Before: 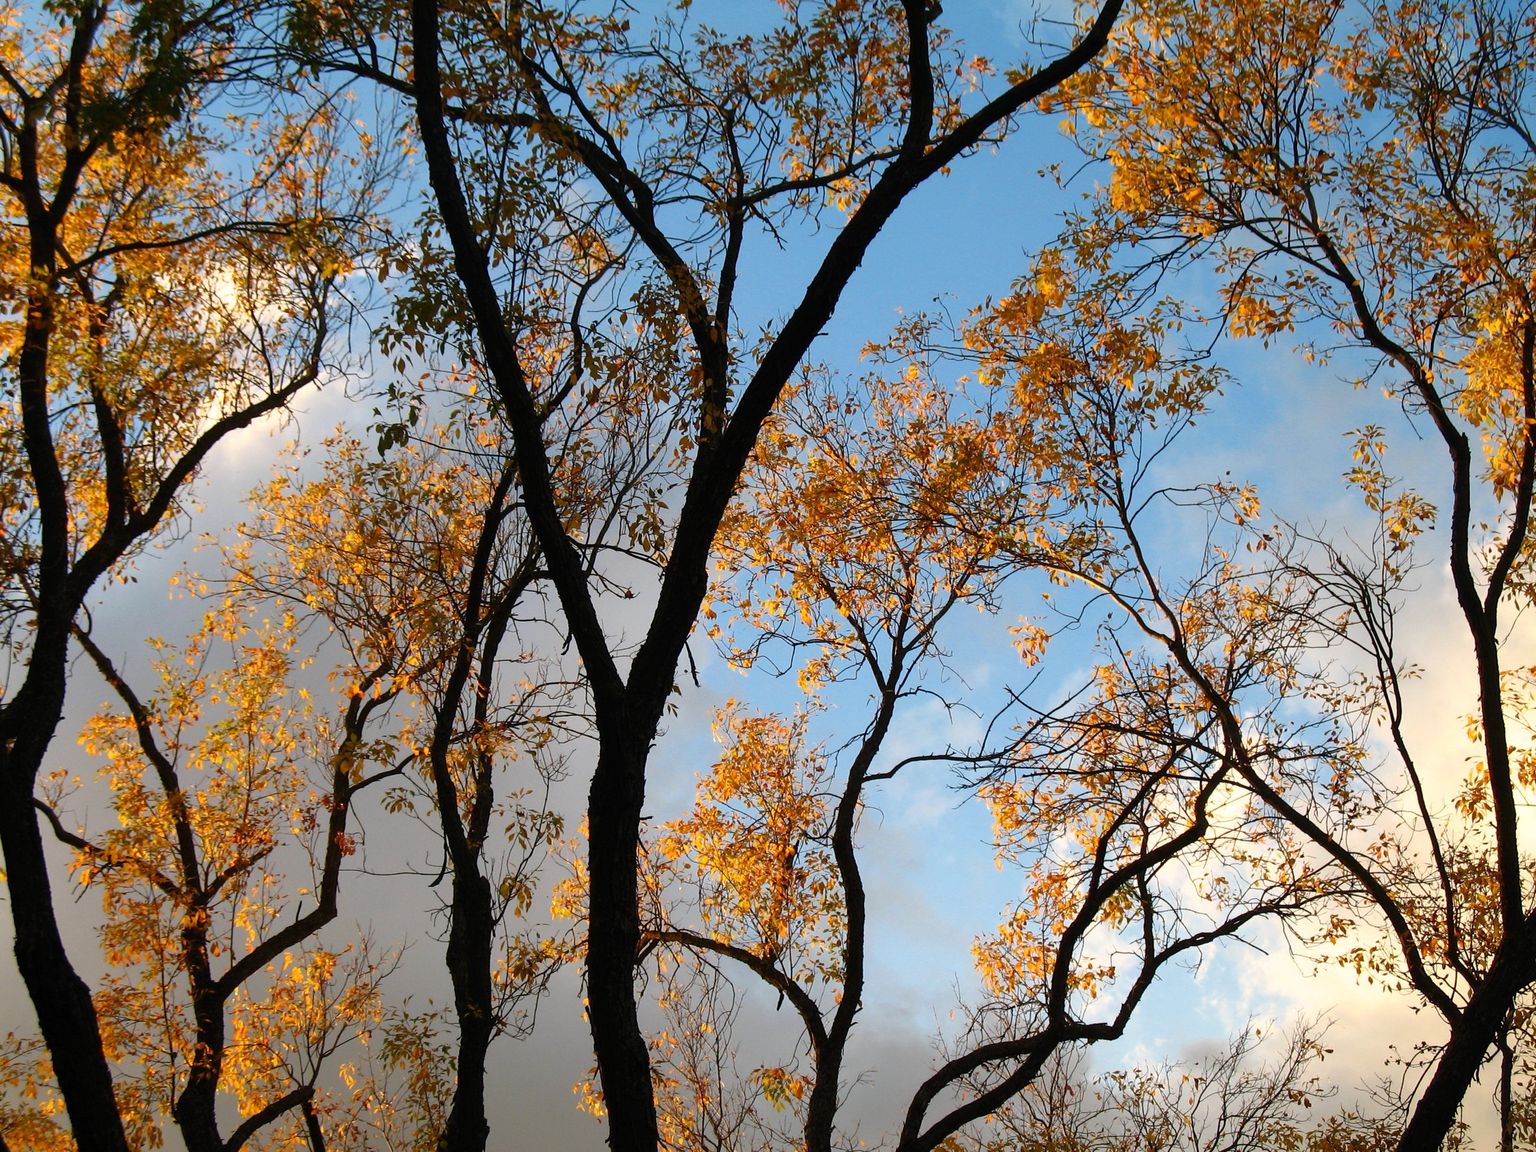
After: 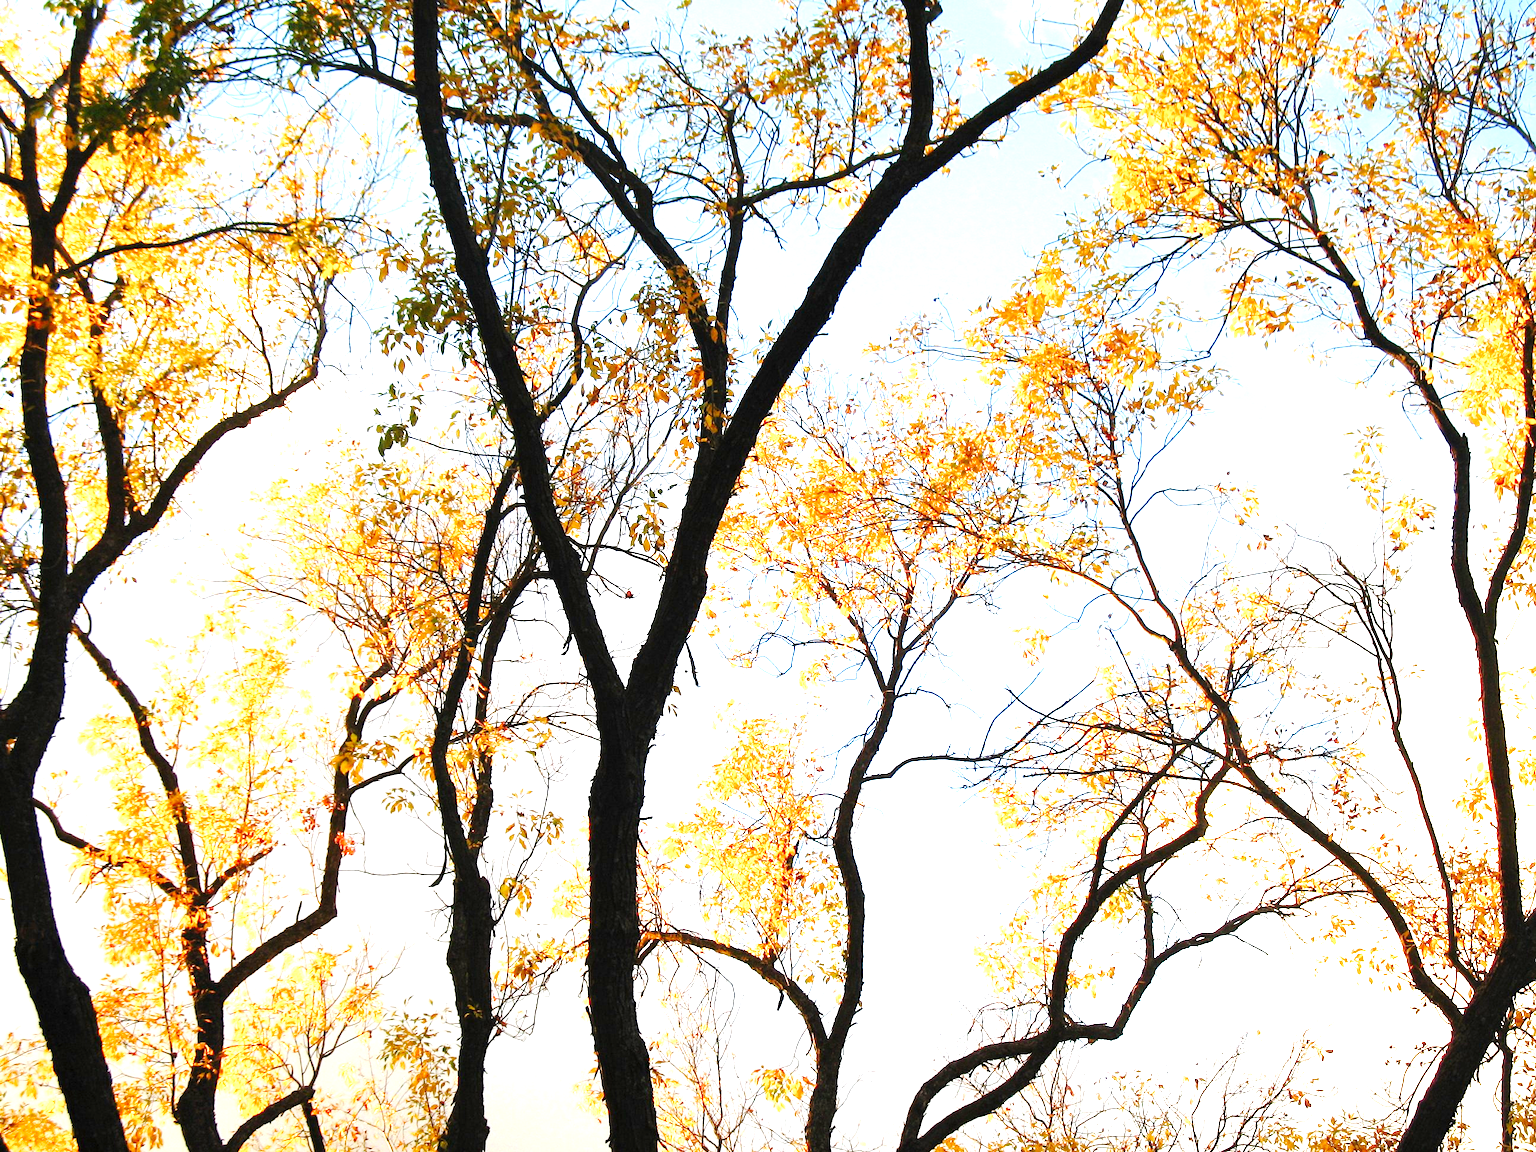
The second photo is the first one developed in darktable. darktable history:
tone curve: curves: ch0 [(0, 0) (0.003, 0.002) (0.011, 0.009) (0.025, 0.019) (0.044, 0.031) (0.069, 0.04) (0.1, 0.059) (0.136, 0.092) (0.177, 0.134) (0.224, 0.192) (0.277, 0.262) (0.335, 0.348) (0.399, 0.446) (0.468, 0.554) (0.543, 0.646) (0.623, 0.731) (0.709, 0.807) (0.801, 0.867) (0.898, 0.931) (1, 1)], preserve colors none
exposure: black level correction 0, exposure 2.414 EV, compensate highlight preservation false
